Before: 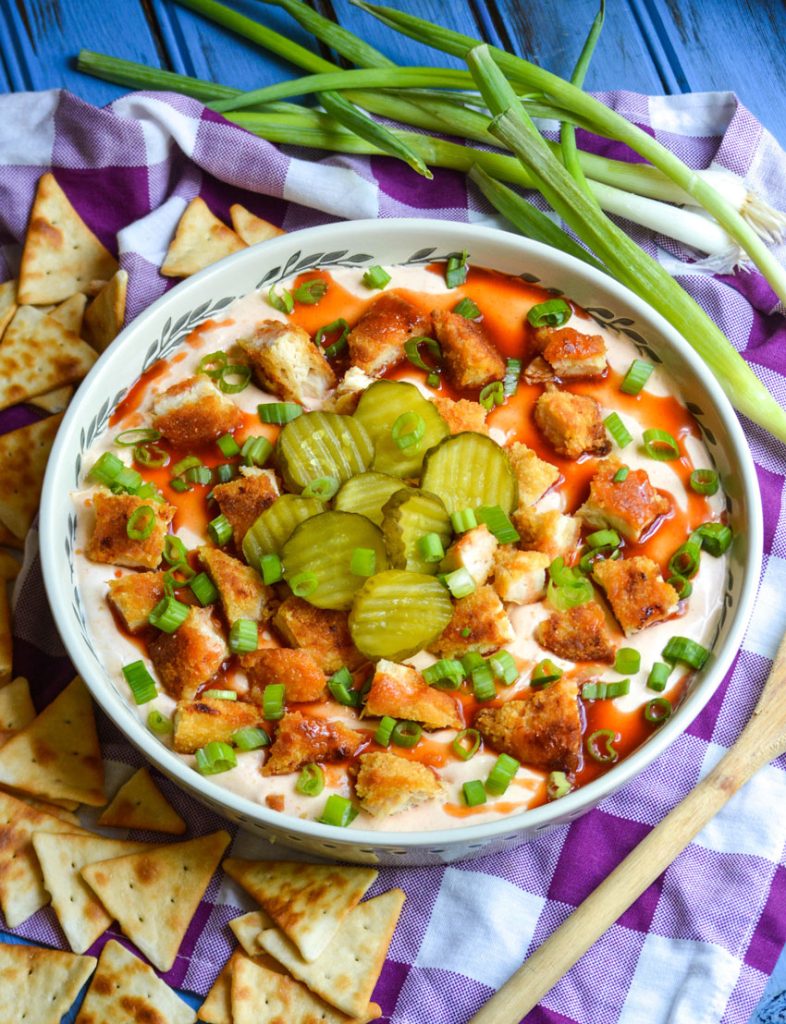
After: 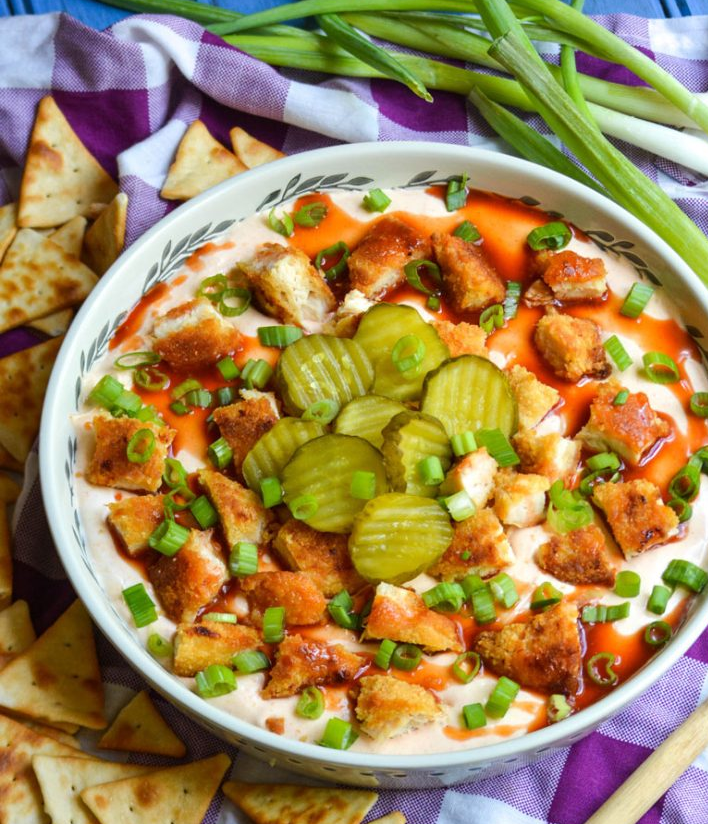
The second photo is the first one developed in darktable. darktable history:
crop: top 7.53%, right 9.887%, bottom 11.947%
